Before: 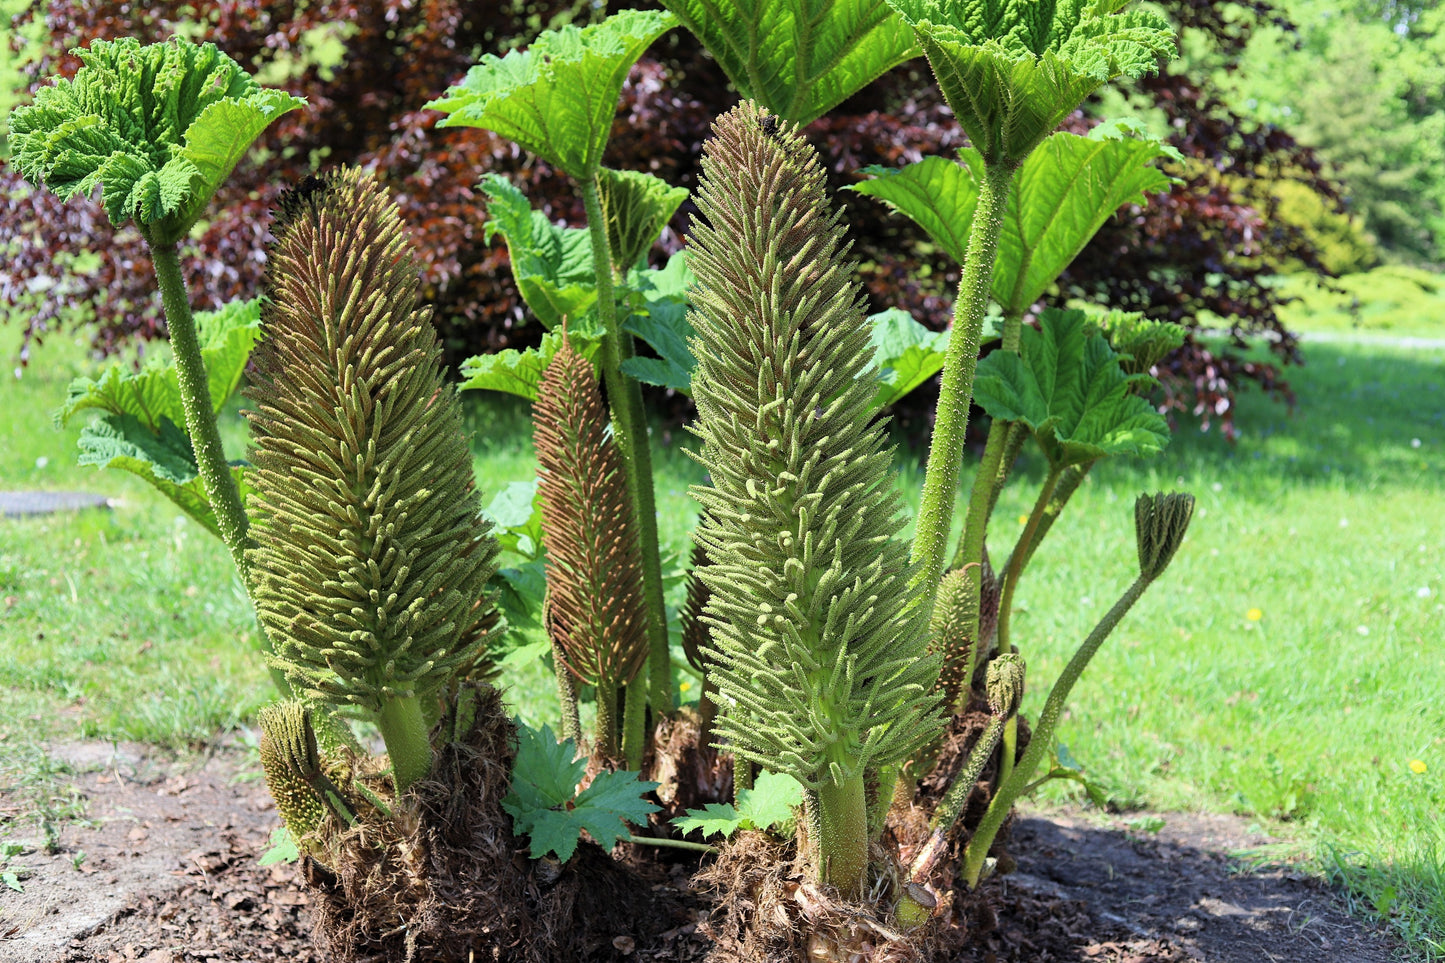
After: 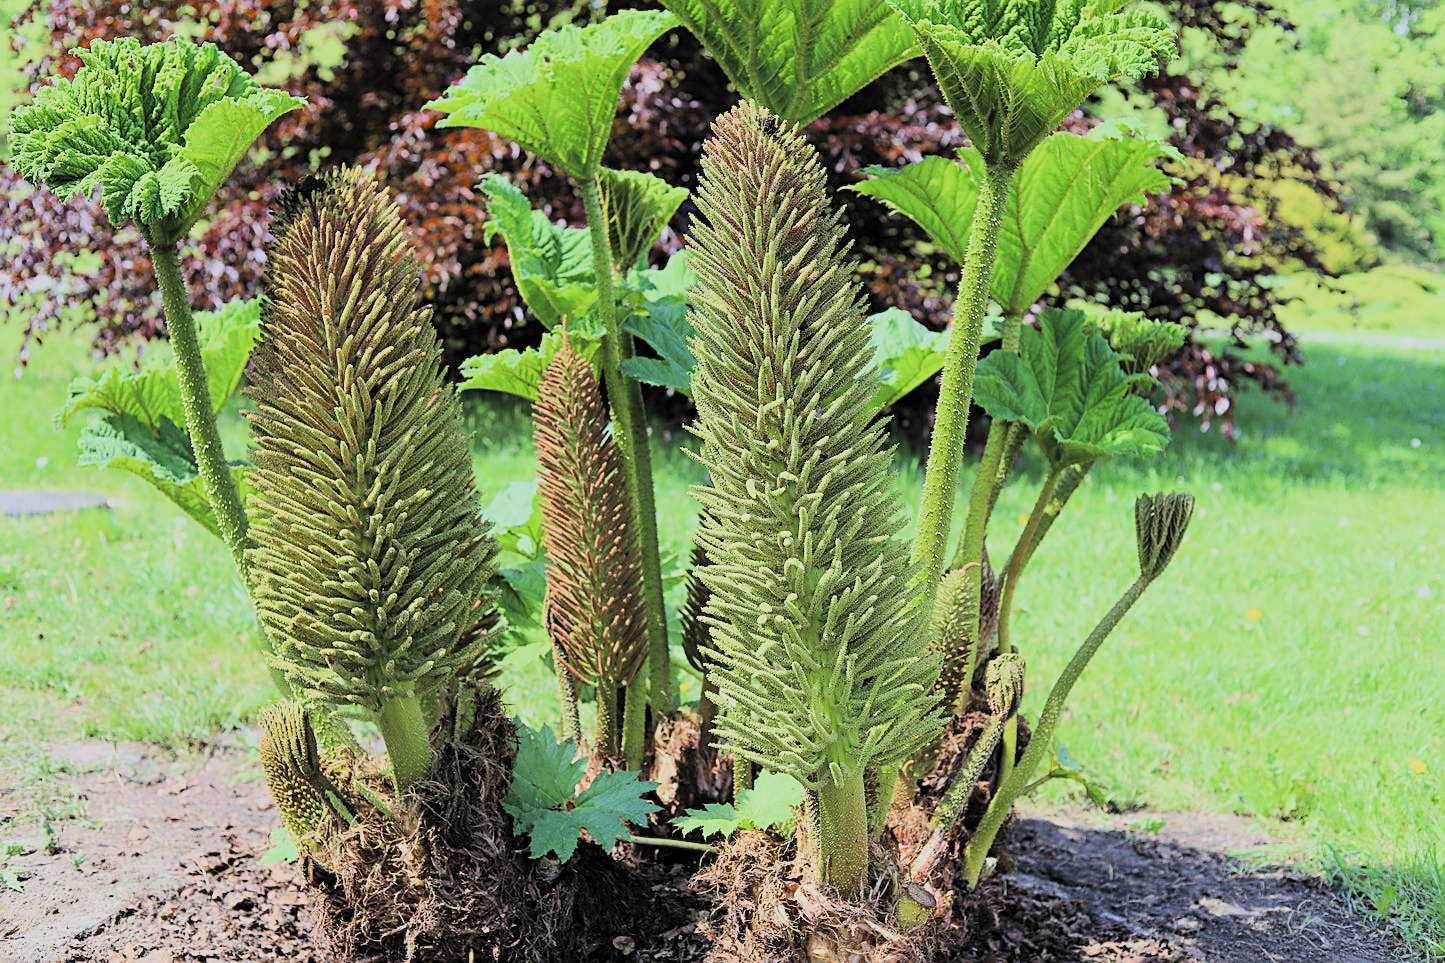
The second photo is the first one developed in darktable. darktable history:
sharpen: on, module defaults
filmic rgb: middle gray luminance 29.8%, black relative exposure -9.02 EV, white relative exposure 6.99 EV, threshold 3.01 EV, target black luminance 0%, hardness 2.94, latitude 2.7%, contrast 0.961, highlights saturation mix 3.79%, shadows ↔ highlights balance 11.91%, color science v5 (2021), contrast in shadows safe, contrast in highlights safe, enable highlight reconstruction true
contrast brightness saturation: contrast 0.144, brightness 0.211
